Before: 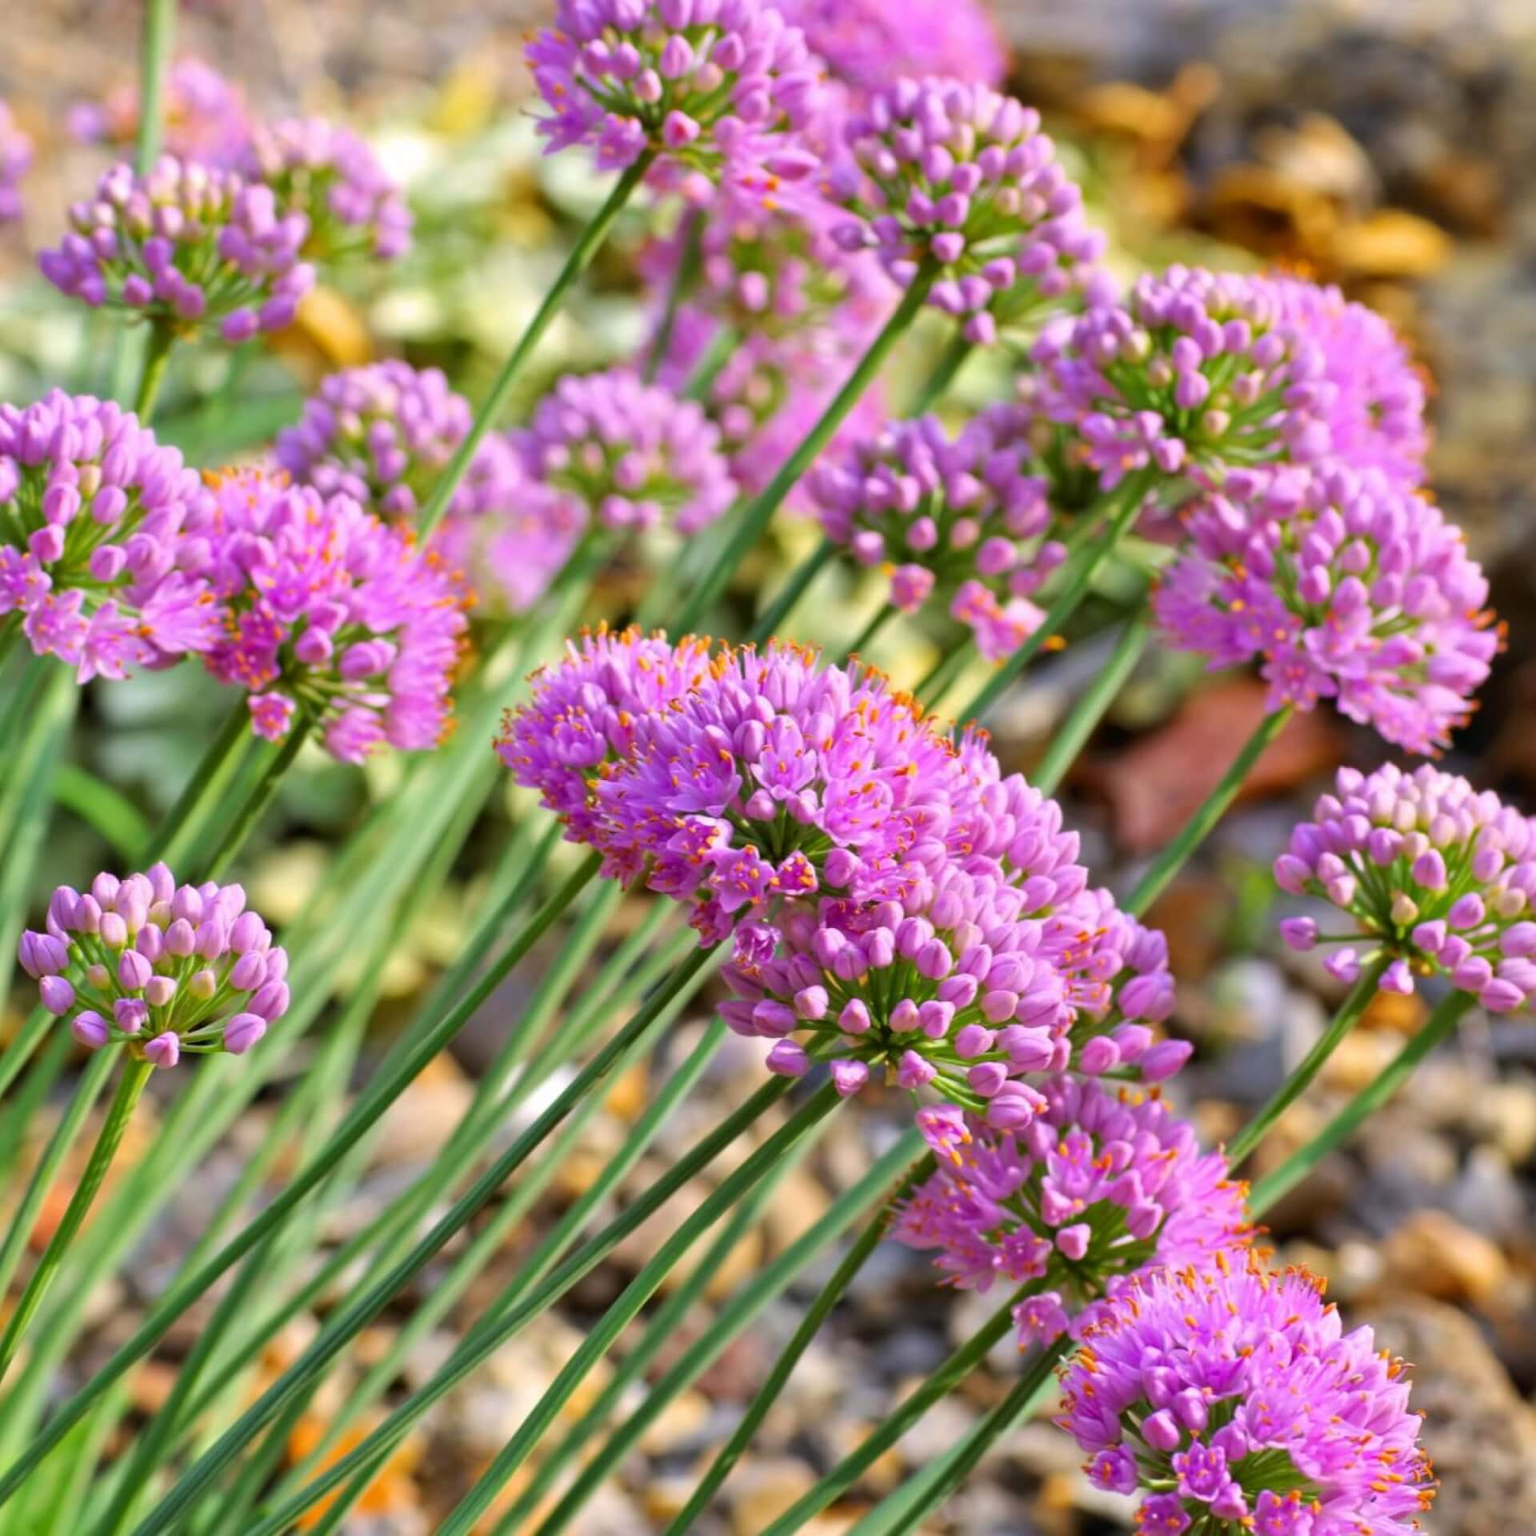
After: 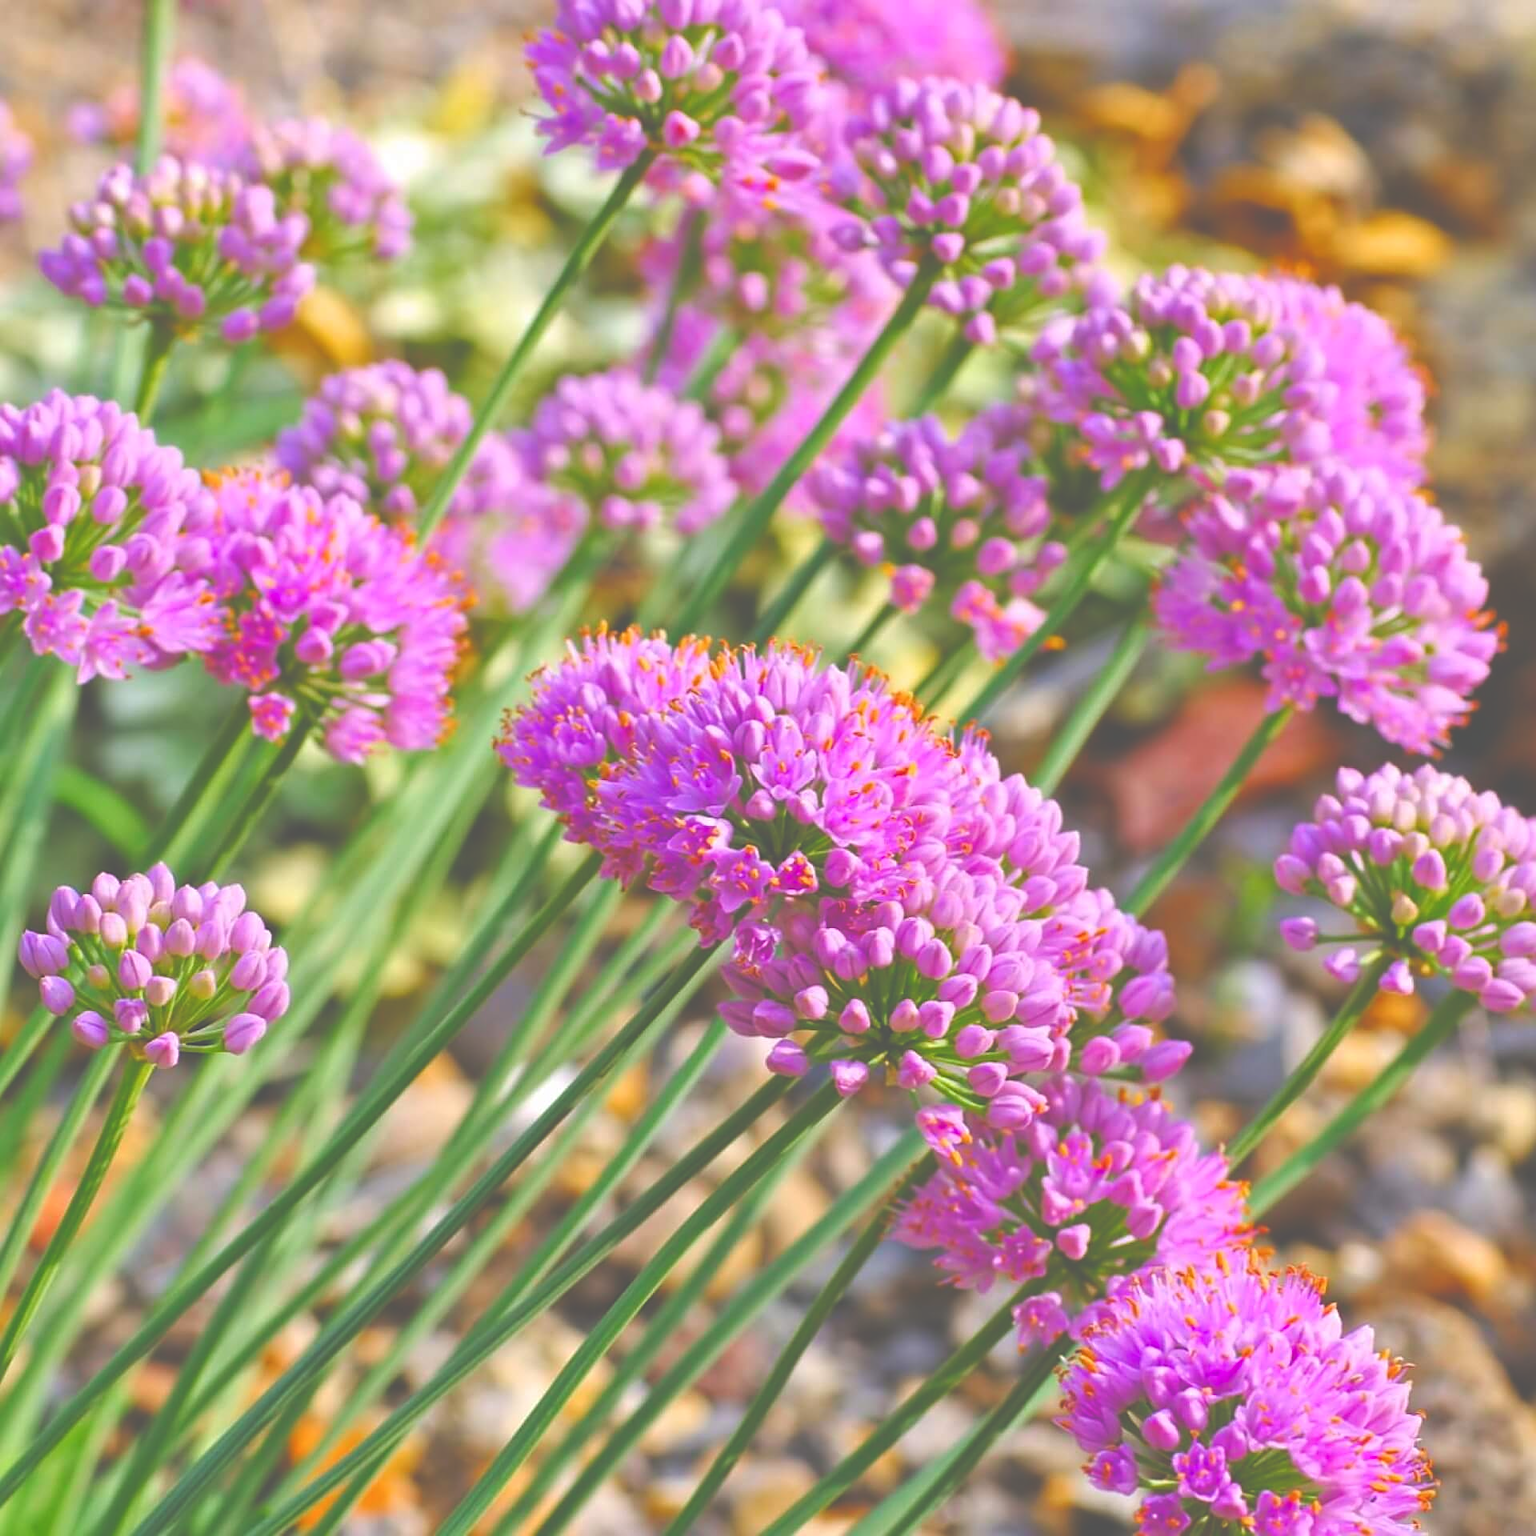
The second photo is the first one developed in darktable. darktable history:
color balance rgb: perceptual saturation grading › global saturation 39.791%, perceptual saturation grading › highlights -25.492%, perceptual saturation grading › mid-tones 35.22%, perceptual saturation grading › shadows 36.047%
exposure: black level correction -0.087, compensate highlight preservation false
sharpen: on, module defaults
